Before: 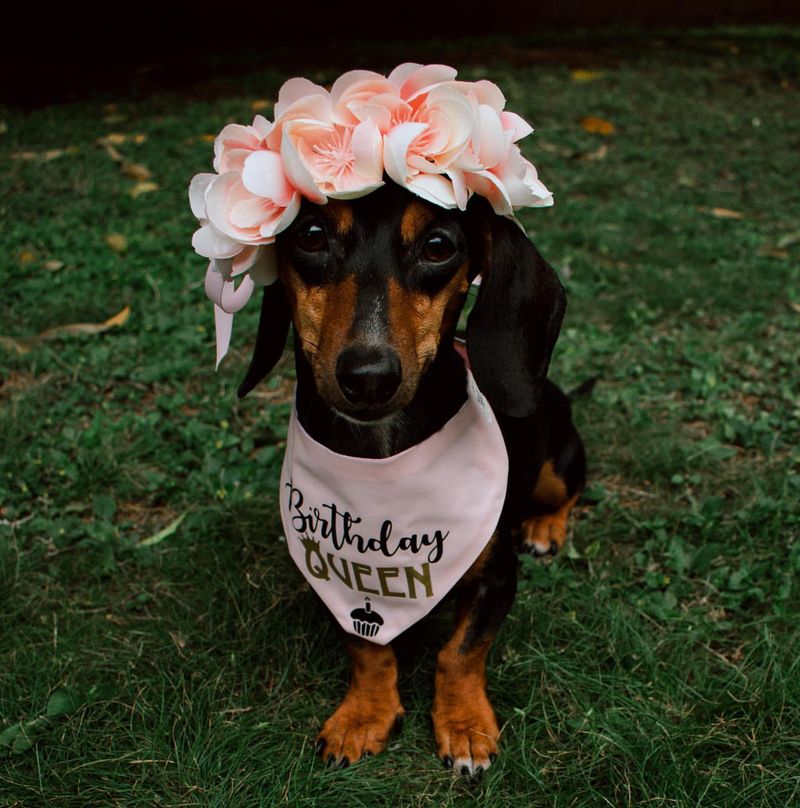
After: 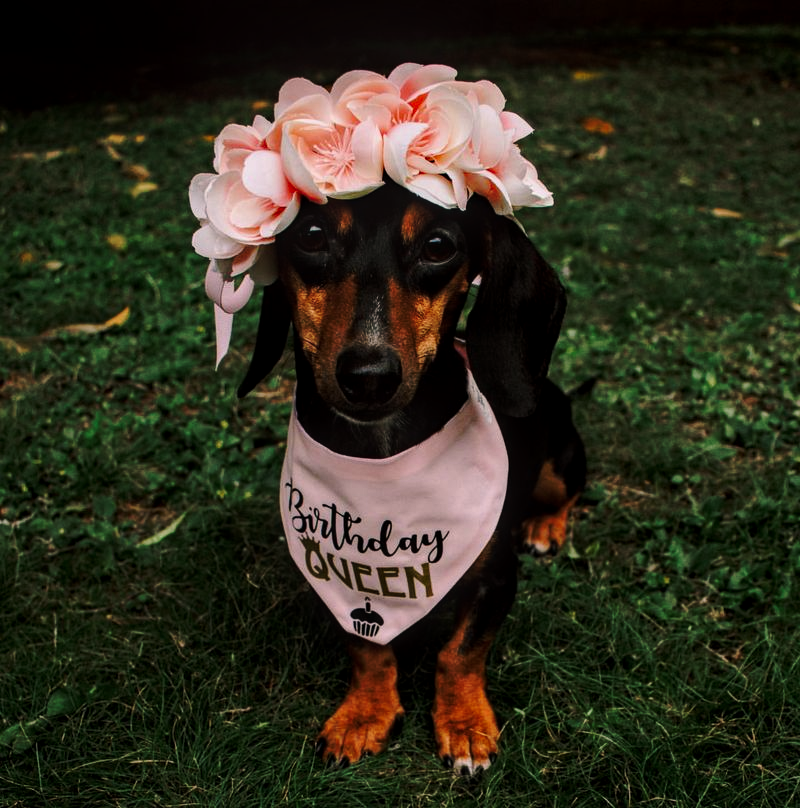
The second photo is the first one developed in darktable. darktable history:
local contrast: detail 130%
color correction: highlights a* 7.62, highlights b* 3.9
base curve: curves: ch0 [(0, 0) (0.073, 0.04) (0.157, 0.139) (0.492, 0.492) (0.758, 0.758) (1, 1)], preserve colors none
